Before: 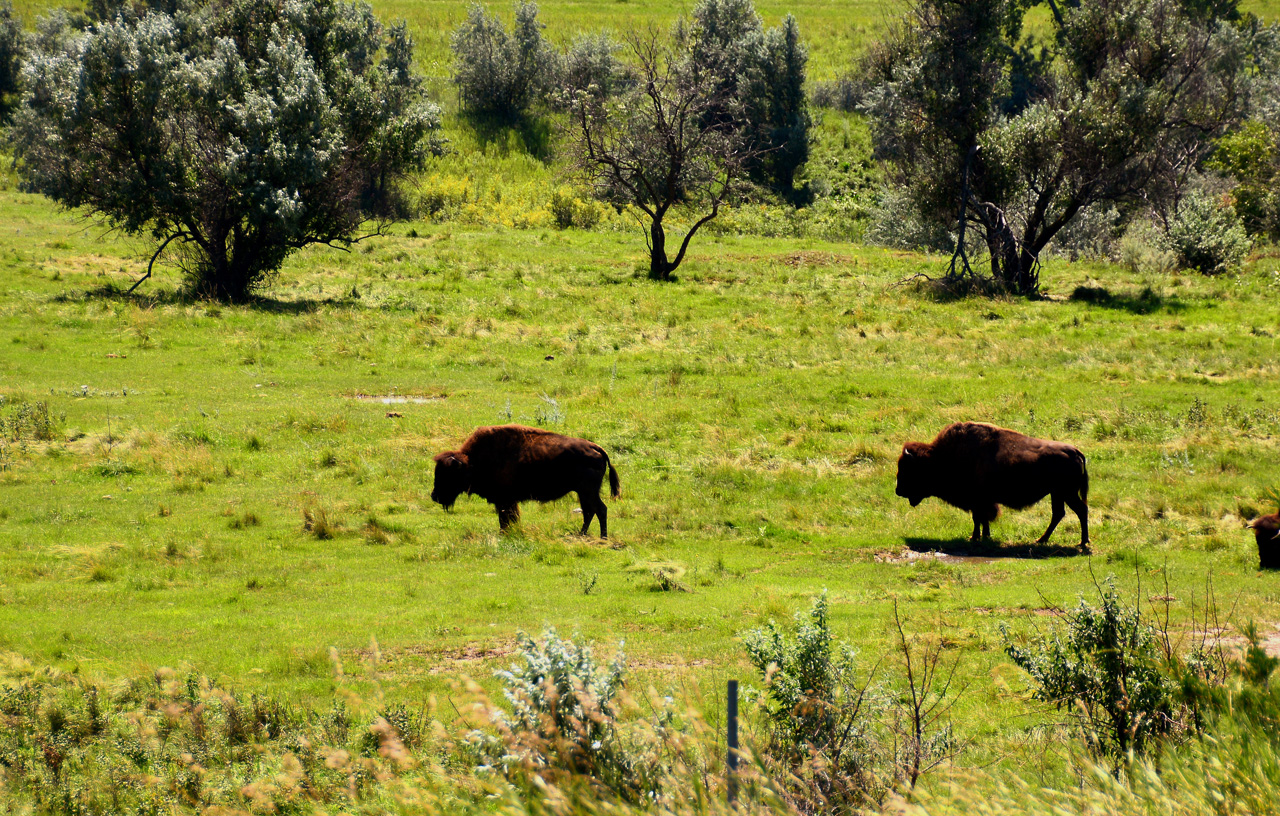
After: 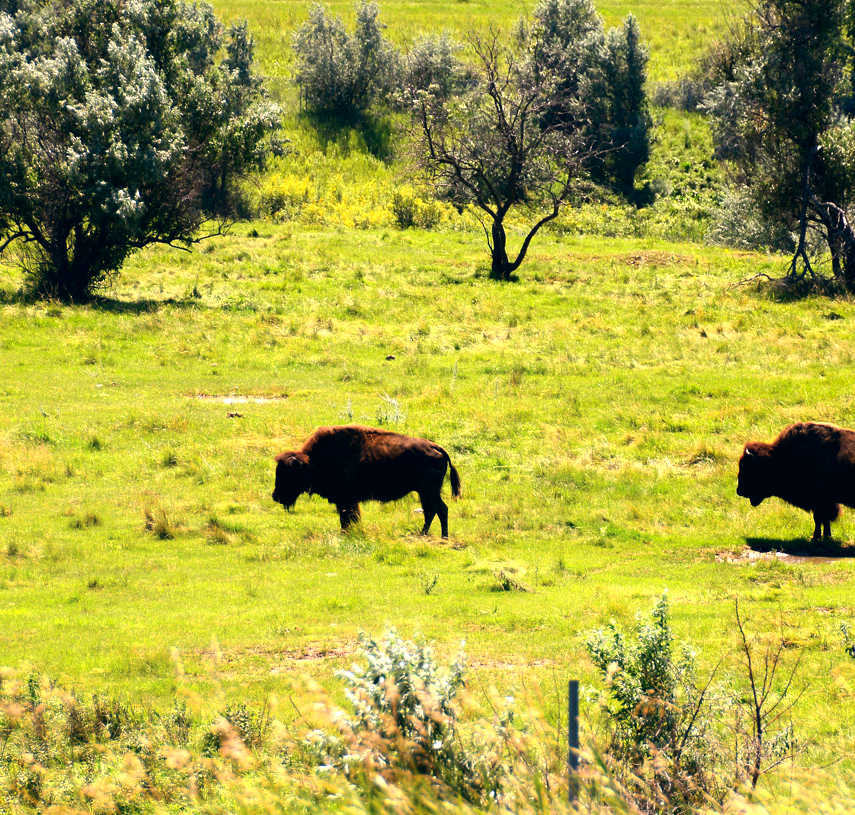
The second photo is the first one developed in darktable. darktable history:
exposure: exposure 0.64 EV, compensate highlight preservation false
color correction: highlights a* 5.4, highlights b* 5.3, shadows a* -4.74, shadows b* -5.17
crop and rotate: left 12.466%, right 20.702%
shadows and highlights: radius 95.88, shadows -13.59, white point adjustment 0.168, highlights 32.07, compress 48.54%, shadows color adjustment 99.13%, highlights color adjustment 0.703%, soften with gaussian
